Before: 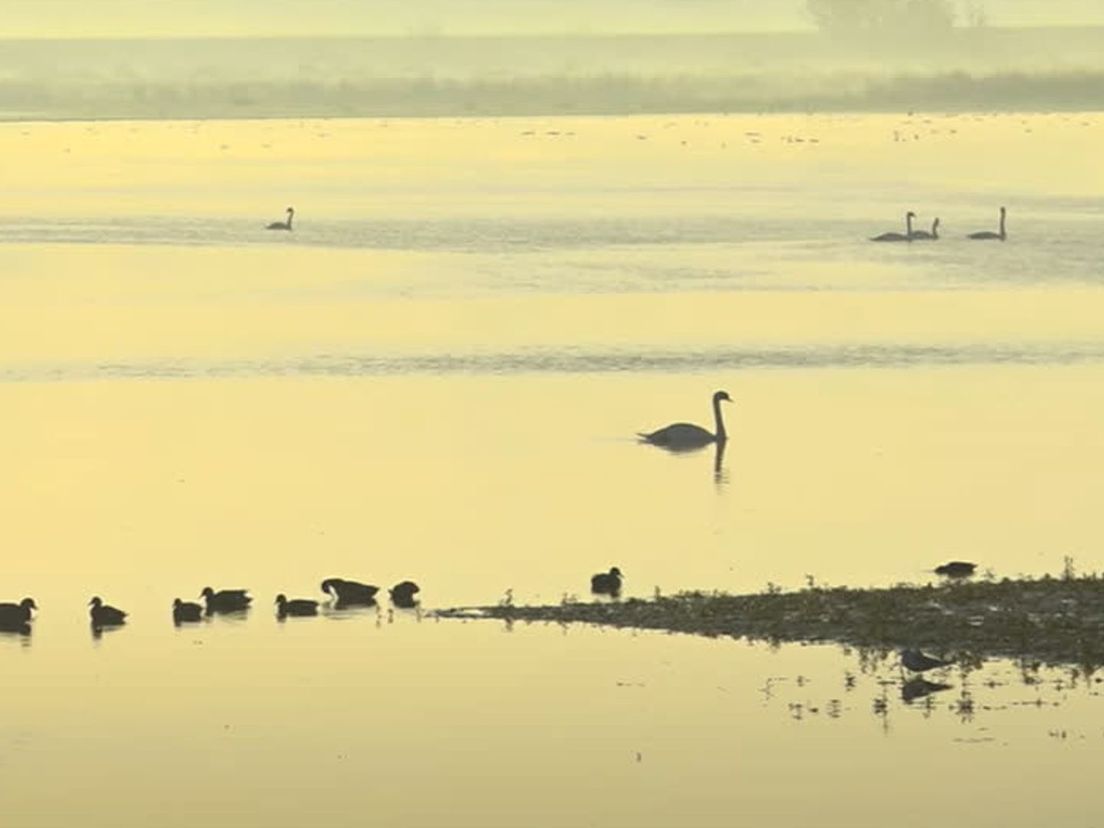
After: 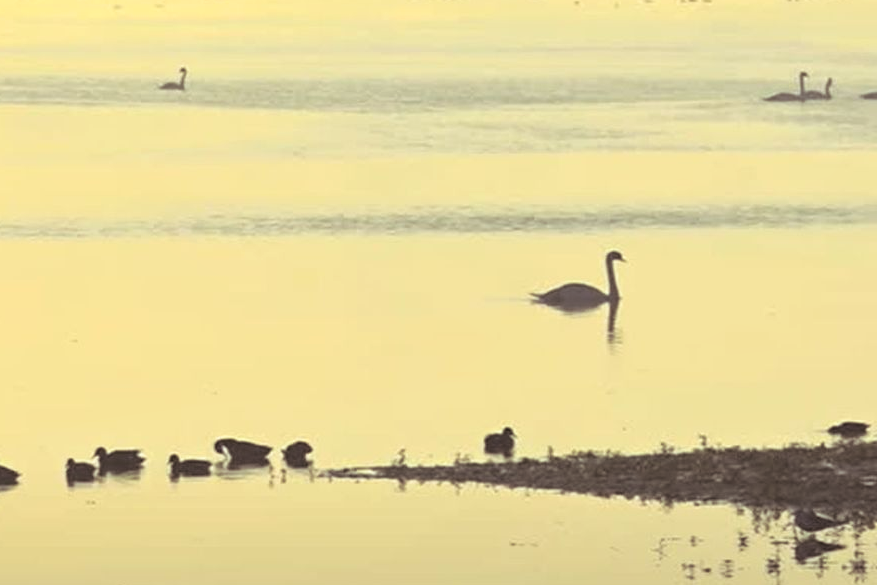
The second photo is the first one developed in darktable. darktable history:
crop: left 9.712%, top 16.928%, right 10.845%, bottom 12.332%
local contrast: mode bilateral grid, contrast 20, coarseness 50, detail 120%, midtone range 0.2
split-toning: shadows › saturation 0.2
contrast brightness saturation: contrast 0.05, brightness 0.06, saturation 0.01
